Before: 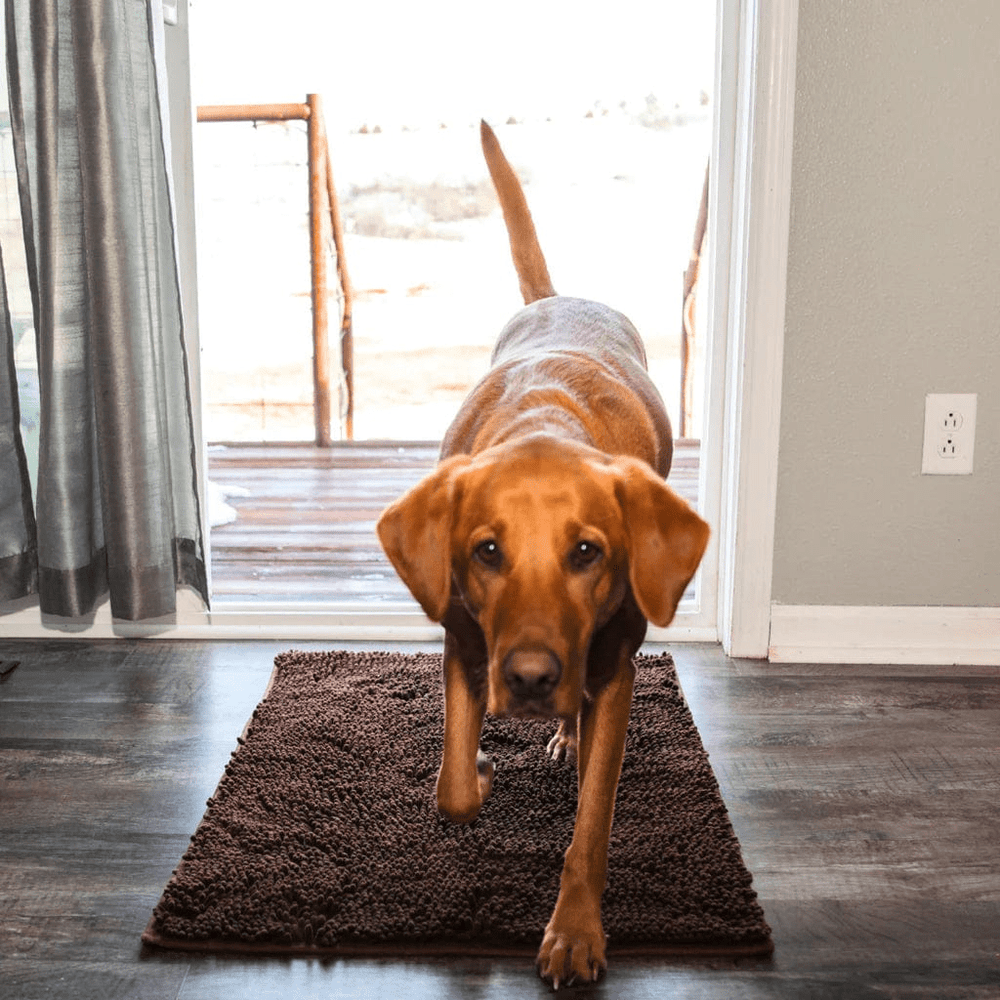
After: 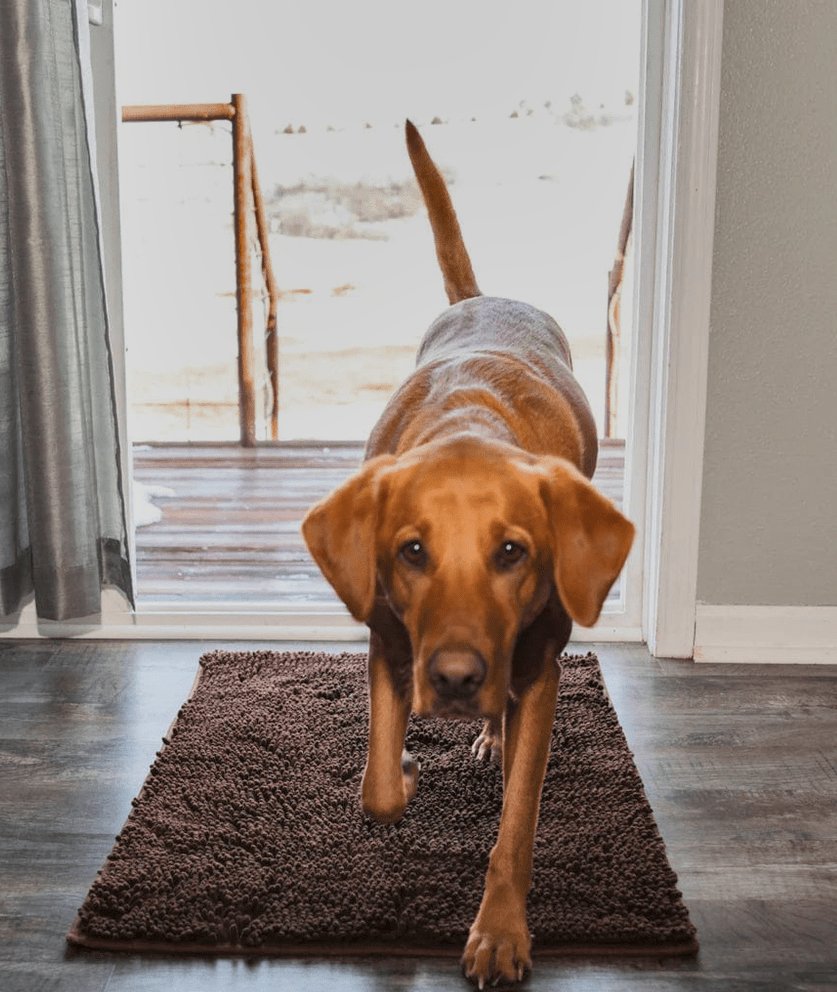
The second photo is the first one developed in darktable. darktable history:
crop: left 7.598%, right 7.873%
exposure: exposure -0.064 EV, compensate highlight preservation false
shadows and highlights: shadows 43.71, white point adjustment -1.46, soften with gaussian
contrast equalizer: y [[0.5 ×6], [0.5 ×6], [0.5, 0.5, 0.501, 0.545, 0.707, 0.863], [0 ×6], [0 ×6]]
color balance: contrast -15%
